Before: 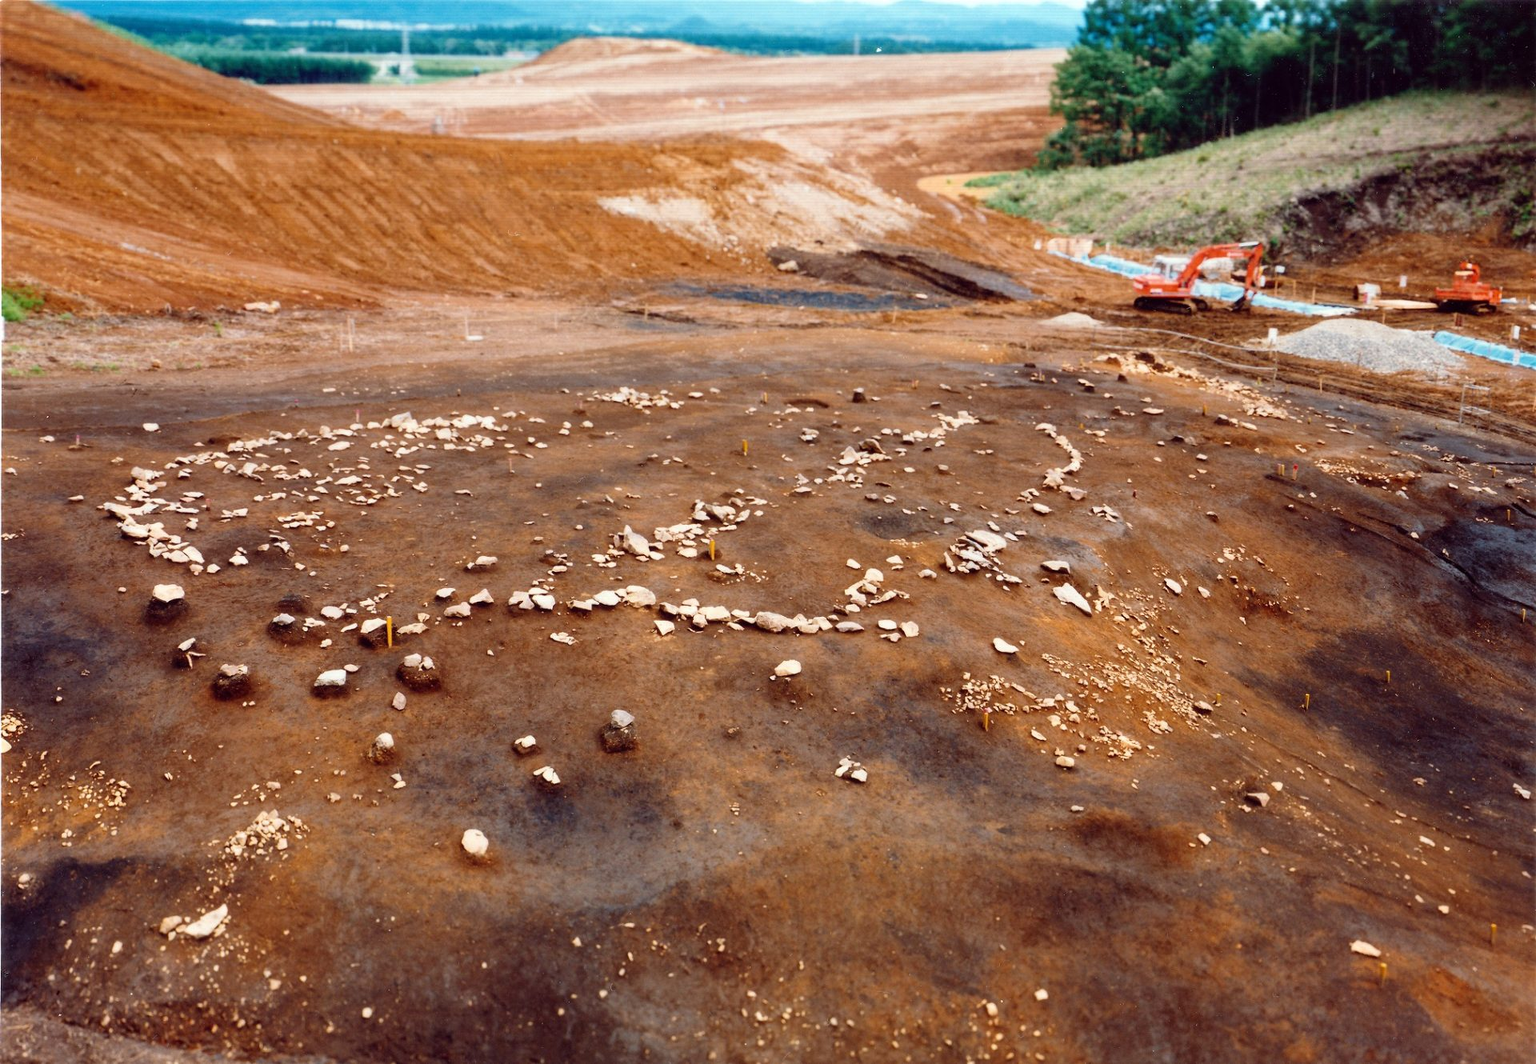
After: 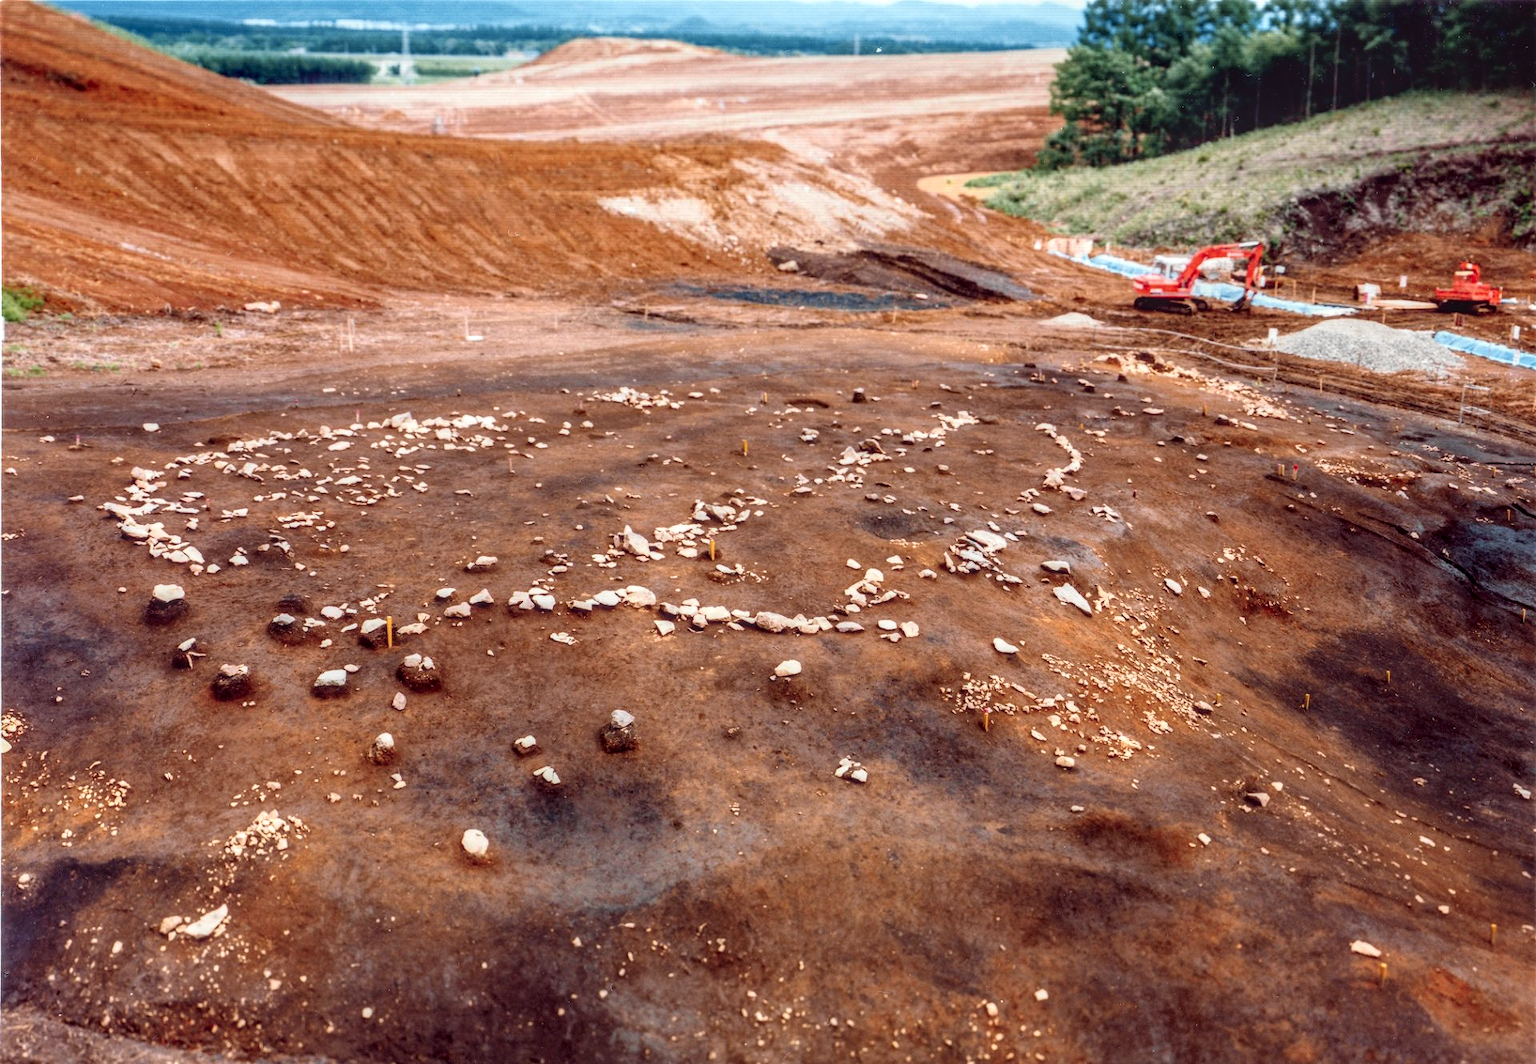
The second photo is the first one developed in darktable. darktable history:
tone curve: curves: ch0 [(0, 0.012) (0.056, 0.046) (0.218, 0.213) (0.606, 0.62) (0.82, 0.846) (1, 1)]; ch1 [(0, 0) (0.226, 0.261) (0.403, 0.437) (0.469, 0.472) (0.495, 0.499) (0.508, 0.503) (0.545, 0.555) (0.59, 0.598) (0.686, 0.728) (1, 1)]; ch2 [(0, 0) (0.269, 0.299) (0.459, 0.45) (0.498, 0.499) (0.523, 0.512) (0.568, 0.558) (0.634, 0.617) (0.698, 0.677) (0.806, 0.769) (1, 1)], color space Lab, independent channels, preserve colors none
local contrast: highlights 0%, shadows 0%, detail 133%
